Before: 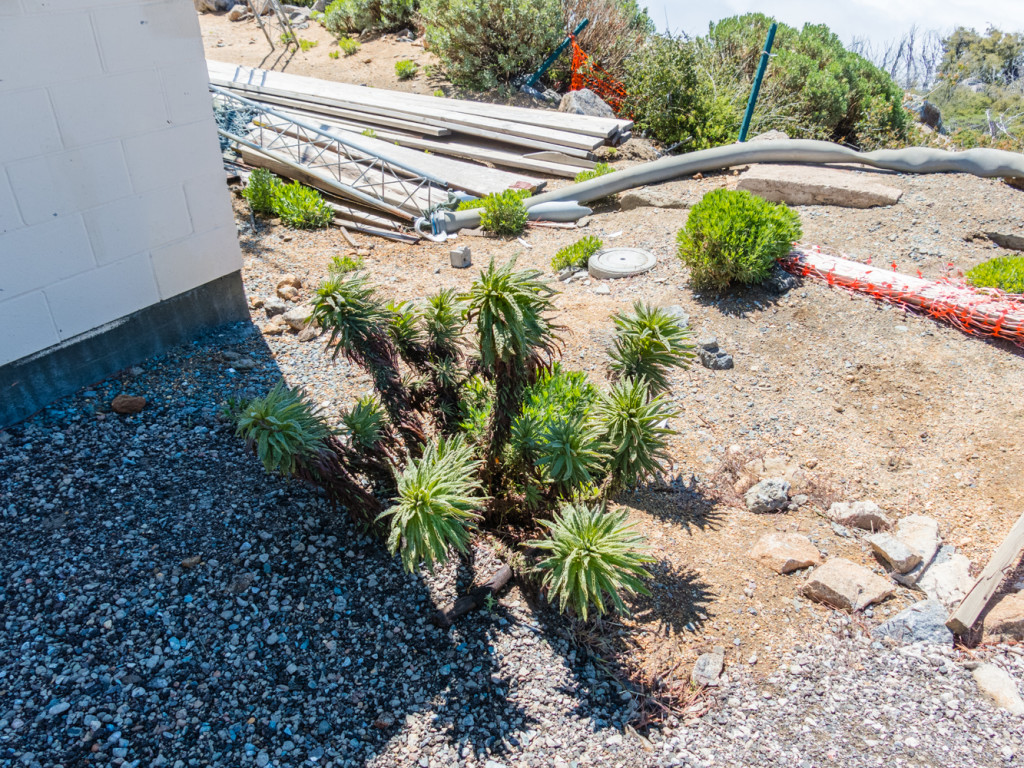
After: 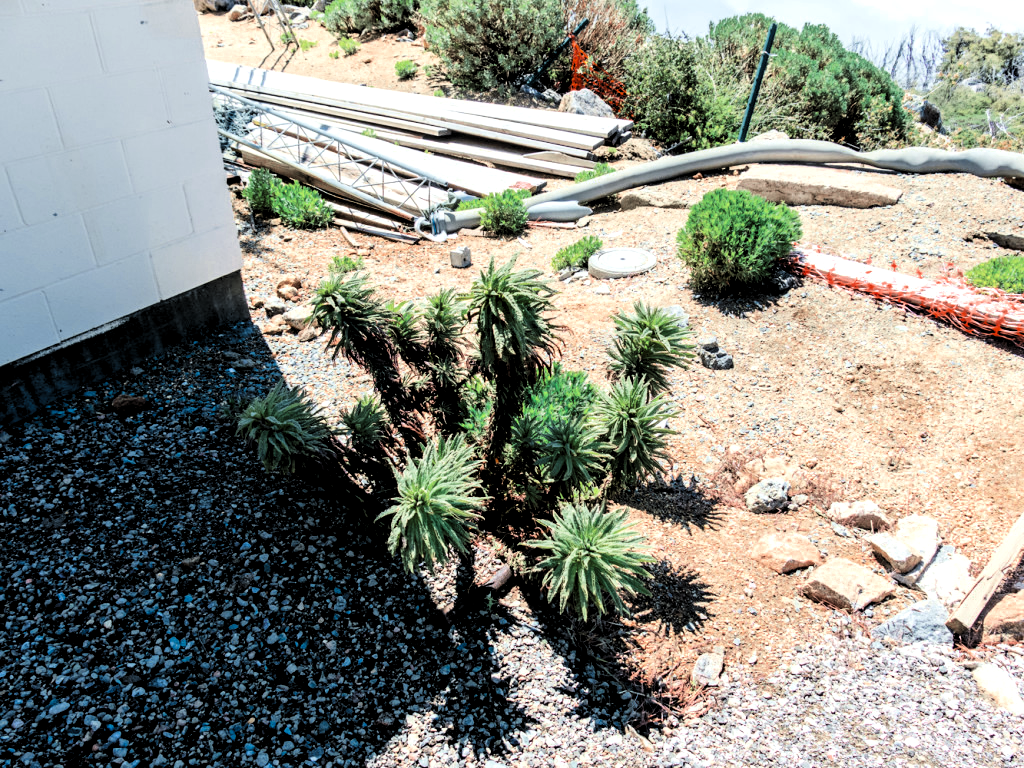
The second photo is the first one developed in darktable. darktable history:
levels: levels [0.129, 0.519, 0.867]
color zones: curves: ch0 [(0, 0.5) (0.125, 0.4) (0.25, 0.5) (0.375, 0.4) (0.5, 0.4) (0.625, 0.35) (0.75, 0.35) (0.875, 0.5)]; ch1 [(0, 0.35) (0.125, 0.45) (0.25, 0.35) (0.375, 0.35) (0.5, 0.35) (0.625, 0.35) (0.75, 0.45) (0.875, 0.35)]; ch2 [(0, 0.6) (0.125, 0.5) (0.25, 0.5) (0.375, 0.6) (0.5, 0.6) (0.625, 0.5) (0.75, 0.5) (0.875, 0.5)]
tone curve: curves: ch0 [(0, 0) (0.128, 0.068) (0.292, 0.274) (0.453, 0.507) (0.653, 0.717) (0.785, 0.817) (0.995, 0.917)]; ch1 [(0, 0) (0.384, 0.365) (0.463, 0.447) (0.486, 0.474) (0.503, 0.497) (0.52, 0.525) (0.559, 0.591) (0.583, 0.623) (0.672, 0.699) (0.766, 0.773) (1, 1)]; ch2 [(0, 0) (0.374, 0.344) (0.446, 0.443) (0.501, 0.5) (0.527, 0.549) (0.565, 0.582) (0.624, 0.632) (1, 1)], color space Lab, independent channels, preserve colors none
